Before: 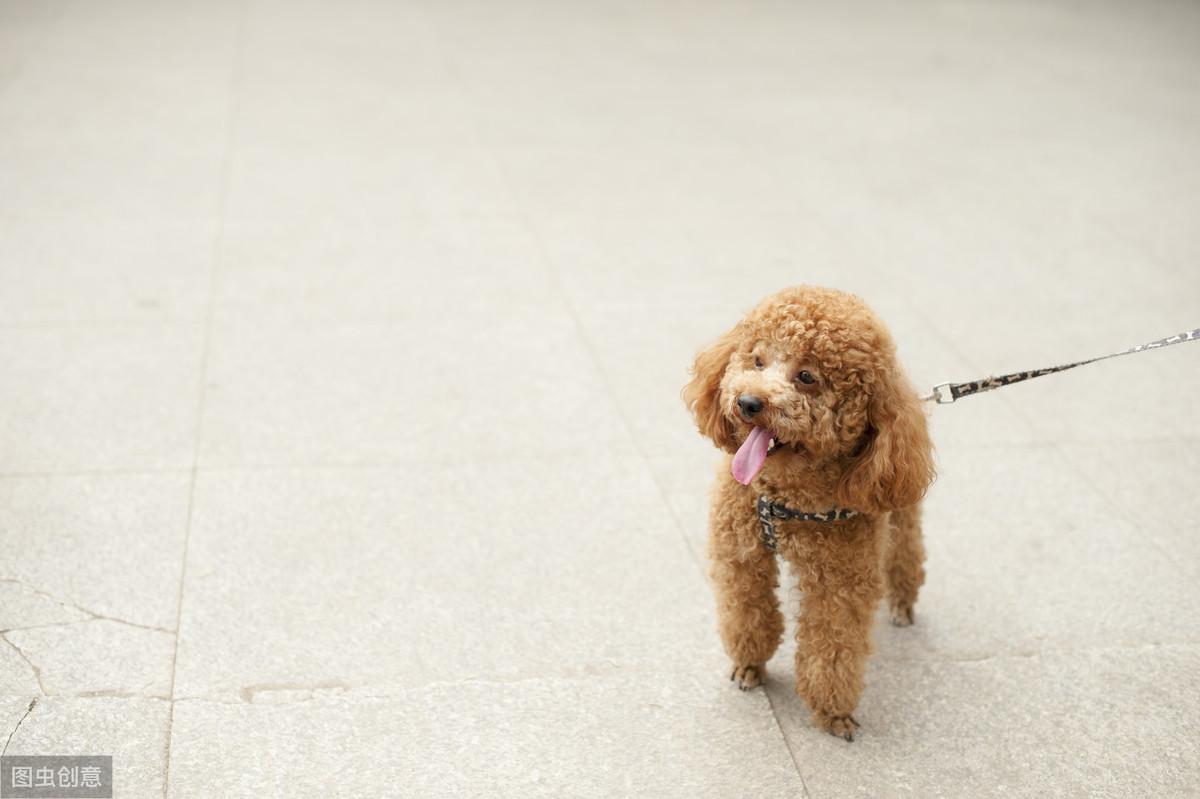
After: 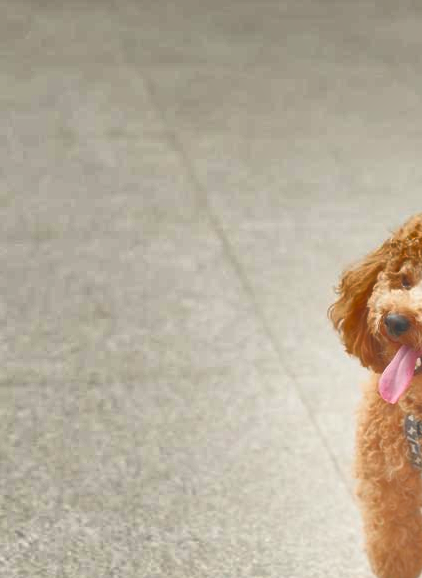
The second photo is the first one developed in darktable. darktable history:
crop and rotate: left 29.476%, top 10.214%, right 35.32%, bottom 17.333%
shadows and highlights: shadows 20.91, highlights -82.73, soften with gaussian
bloom: size 38%, threshold 95%, strength 30%
